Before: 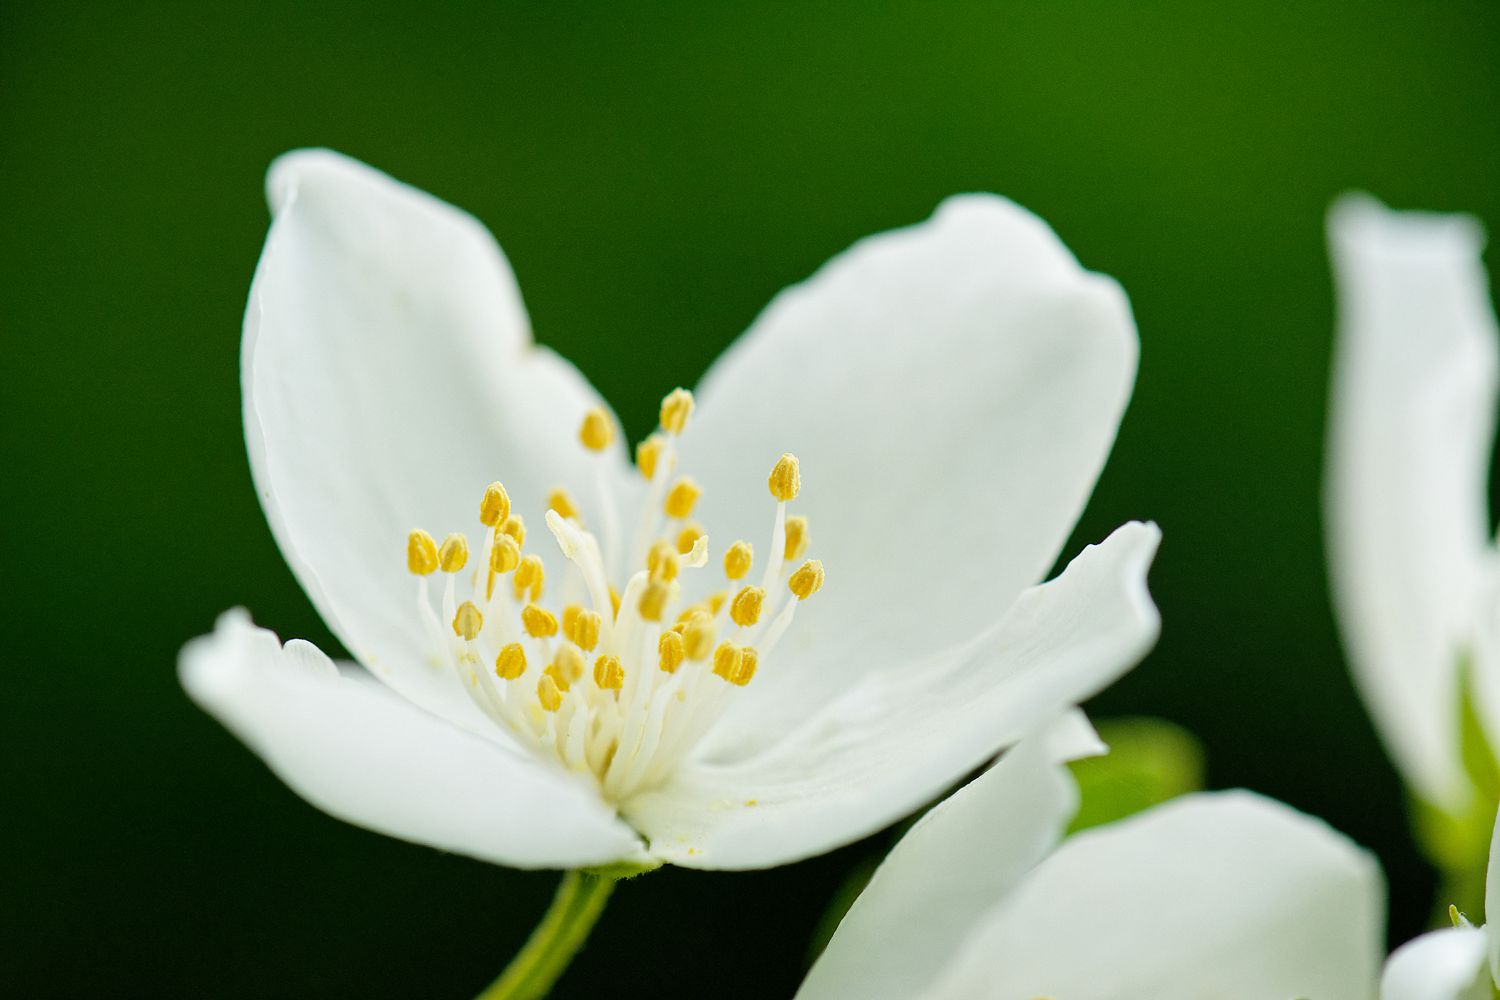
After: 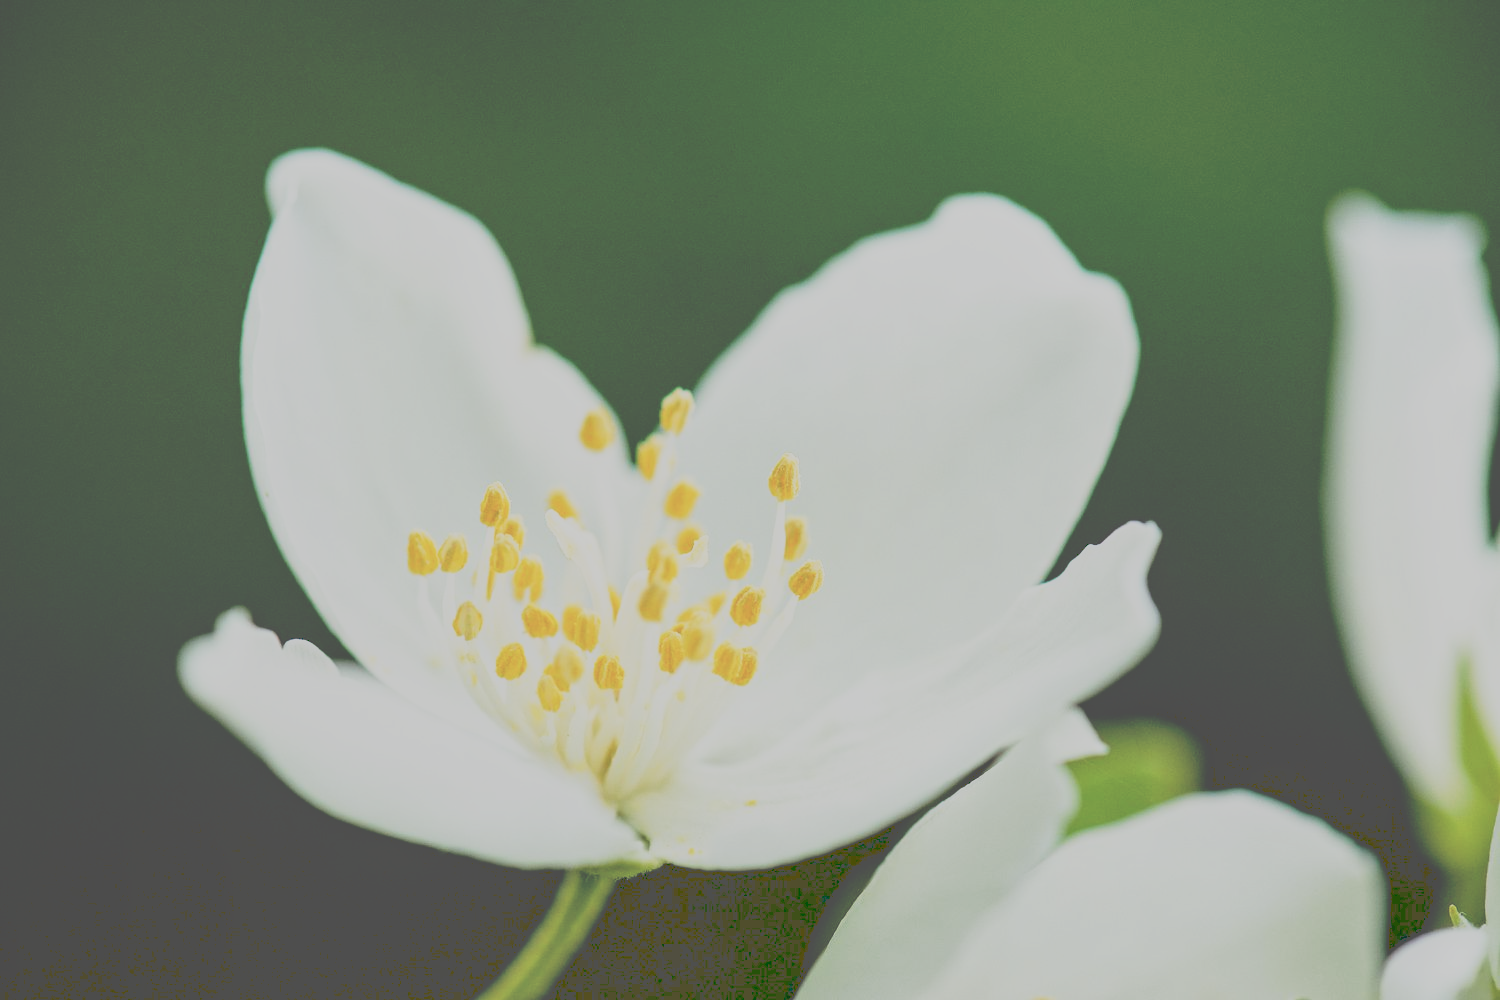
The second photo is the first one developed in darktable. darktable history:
filmic rgb: white relative exposure 3.9 EV, hardness 4.26
tone curve: curves: ch0 [(0, 0) (0.003, 0.313) (0.011, 0.317) (0.025, 0.317) (0.044, 0.322) (0.069, 0.327) (0.1, 0.335) (0.136, 0.347) (0.177, 0.364) (0.224, 0.384) (0.277, 0.421) (0.335, 0.459) (0.399, 0.501) (0.468, 0.554) (0.543, 0.611) (0.623, 0.679) (0.709, 0.751) (0.801, 0.804) (0.898, 0.844) (1, 1)], preserve colors none
local contrast: detail 110%
